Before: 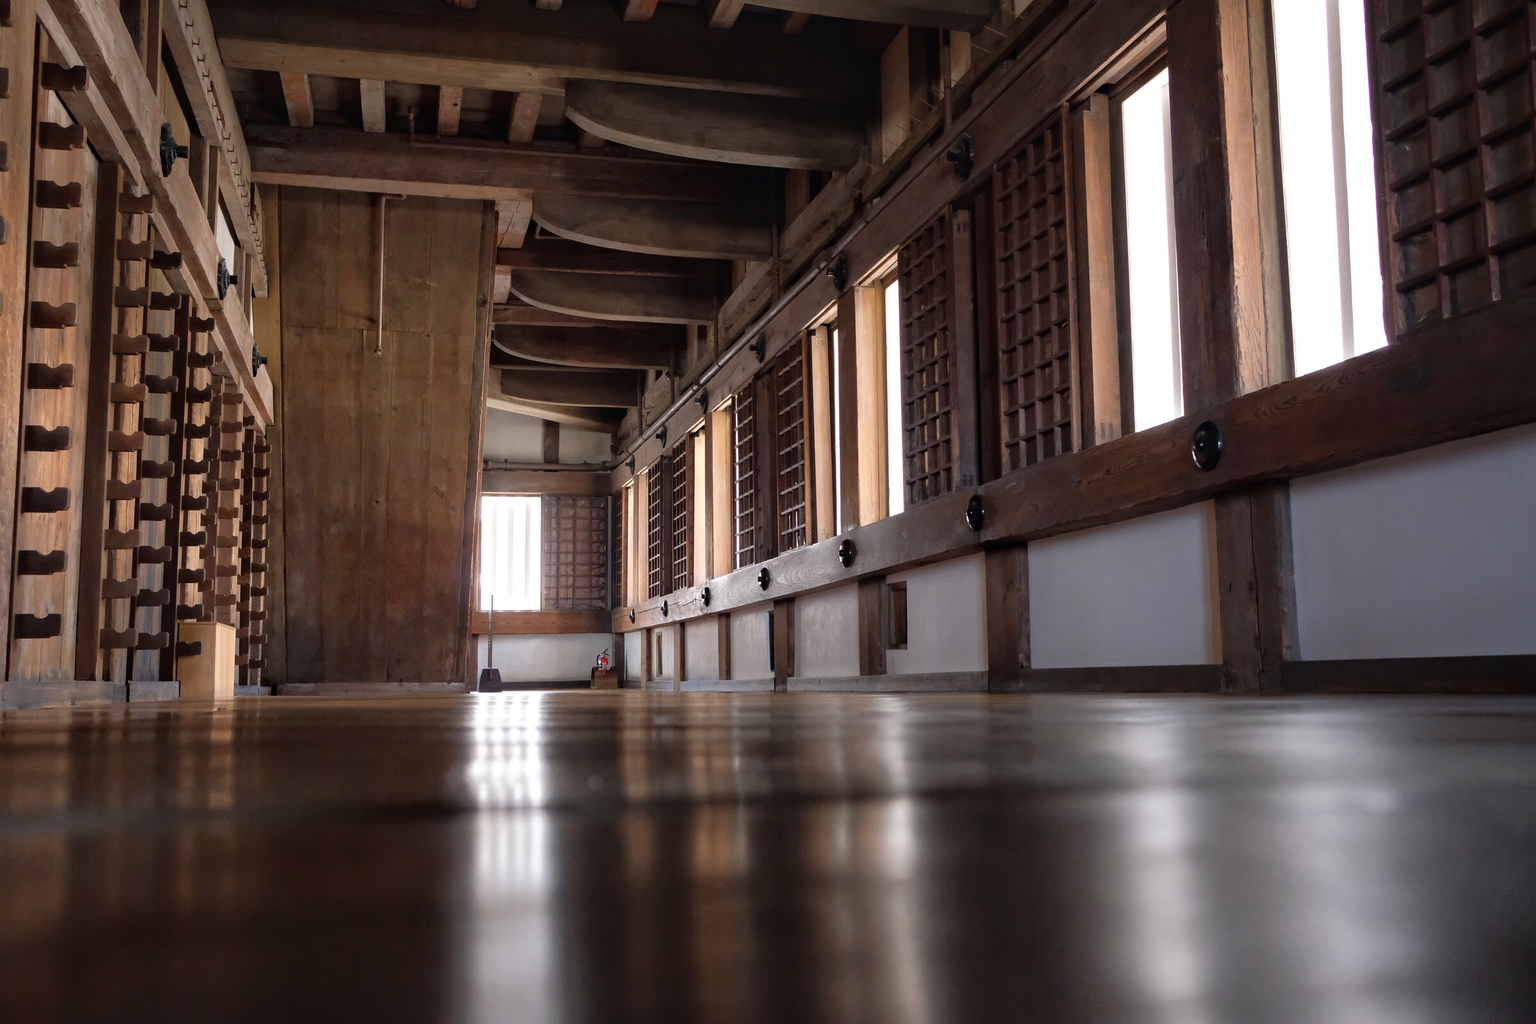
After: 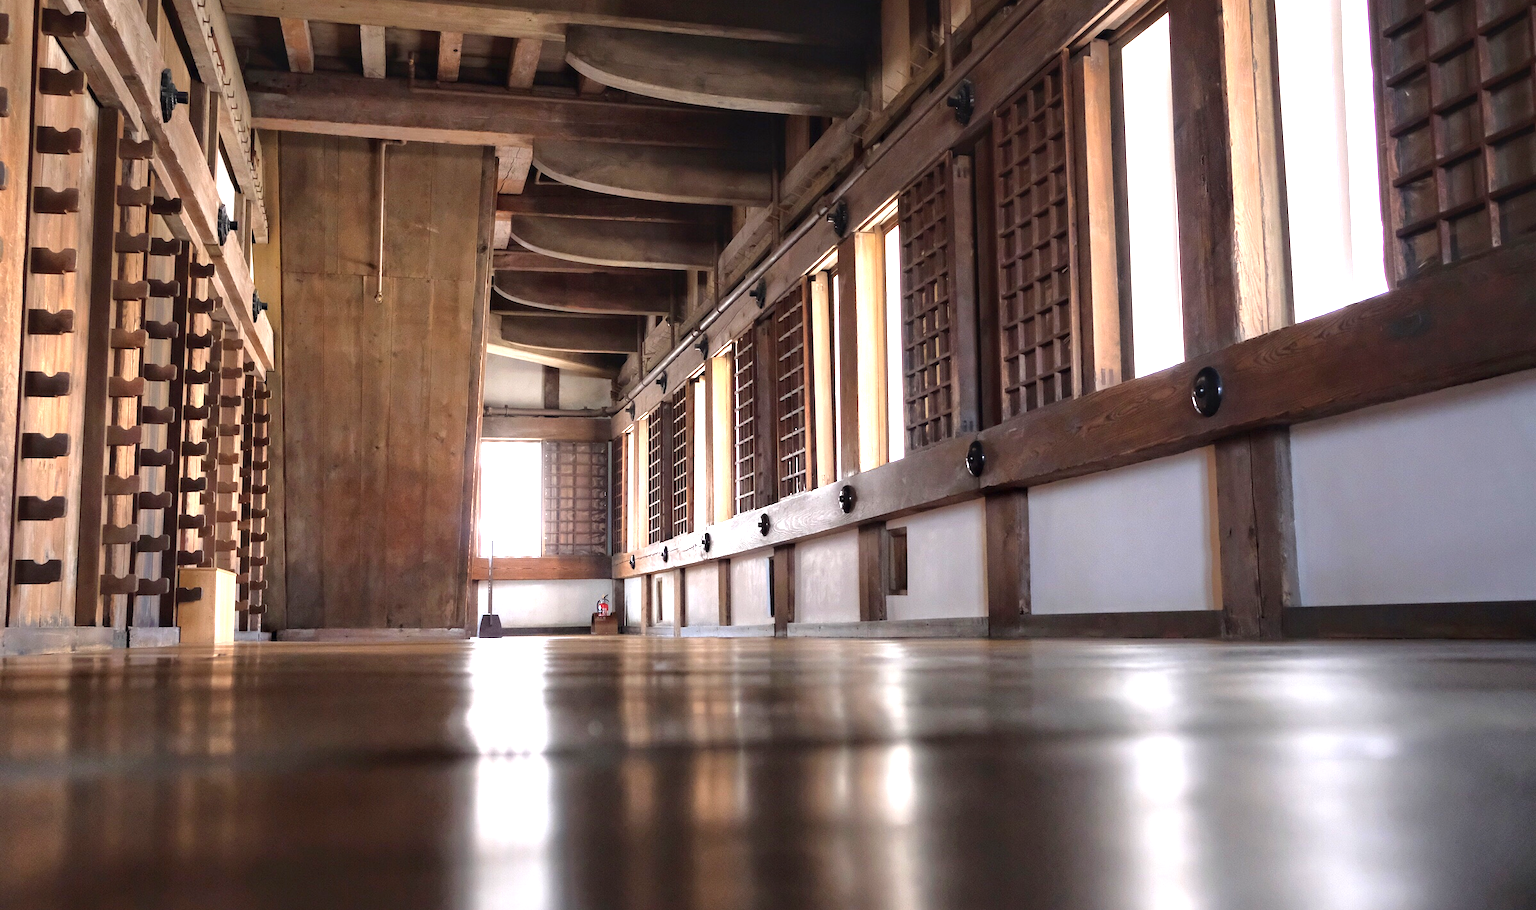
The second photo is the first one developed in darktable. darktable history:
exposure: black level correction 0, exposure 1.2 EV, compensate highlight preservation false
crop and rotate: top 5.435%, bottom 5.677%
